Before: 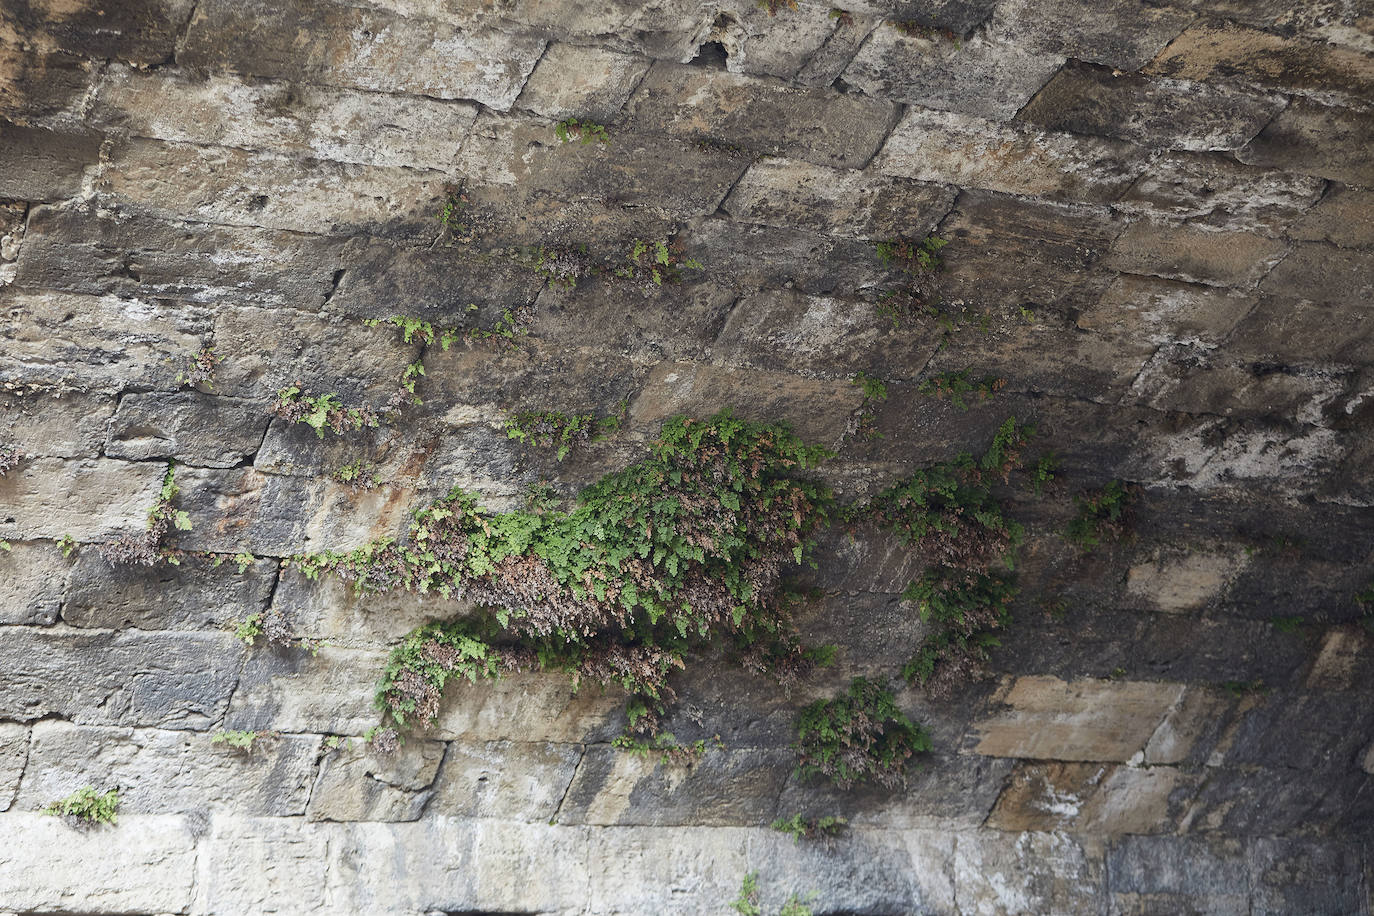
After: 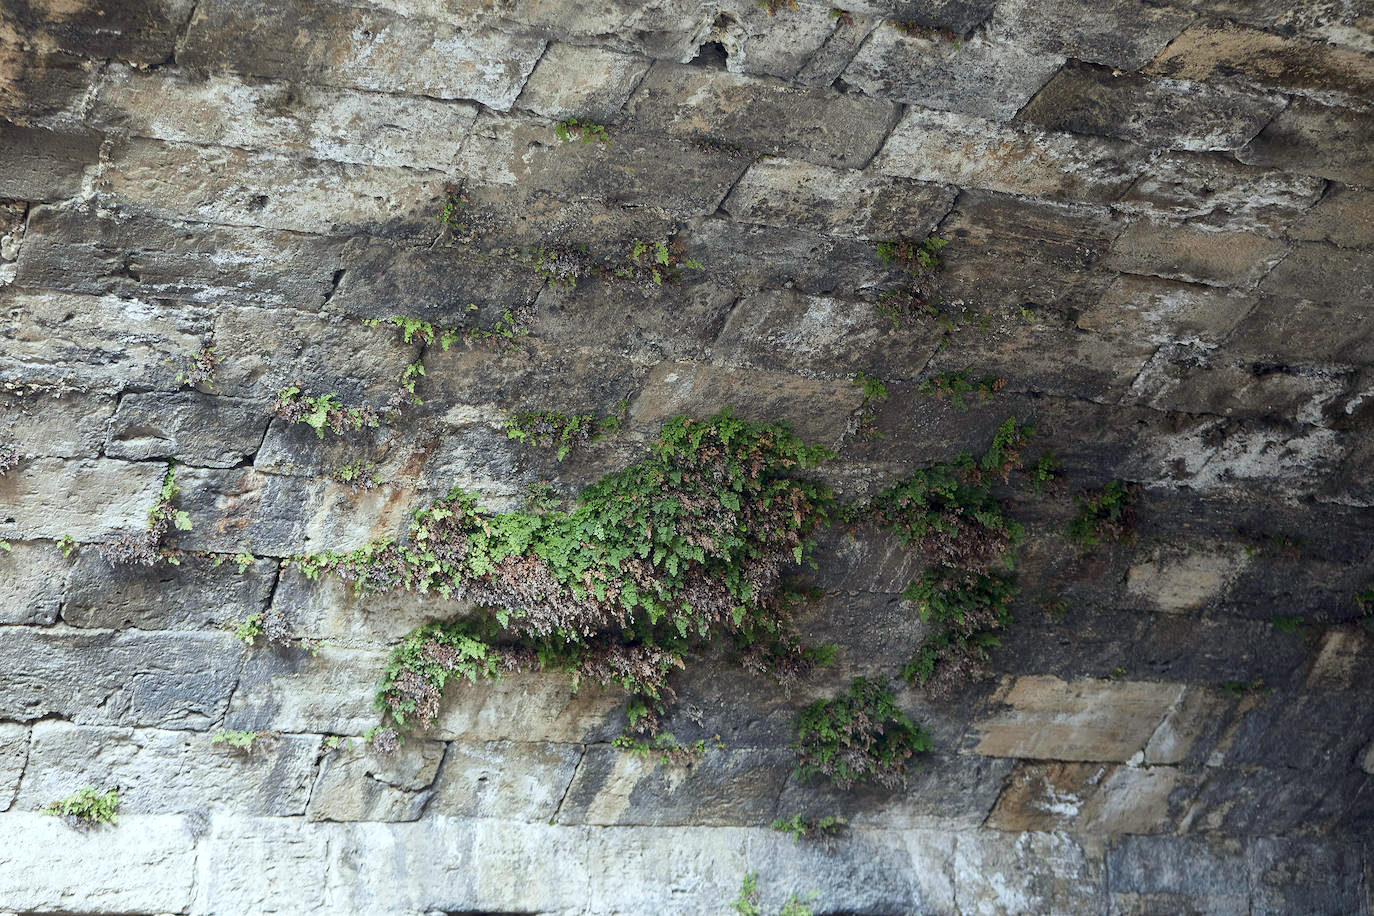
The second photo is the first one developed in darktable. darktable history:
color calibration: output R [1.003, 0.027, -0.041, 0], output G [-0.018, 1.043, -0.038, 0], output B [0.071, -0.086, 1.017, 0], illuminant as shot in camera, x 0.359, y 0.362, temperature 4570.54 K
exposure: black level correction 0.007, exposure 0.159 EV, compensate highlight preservation false
